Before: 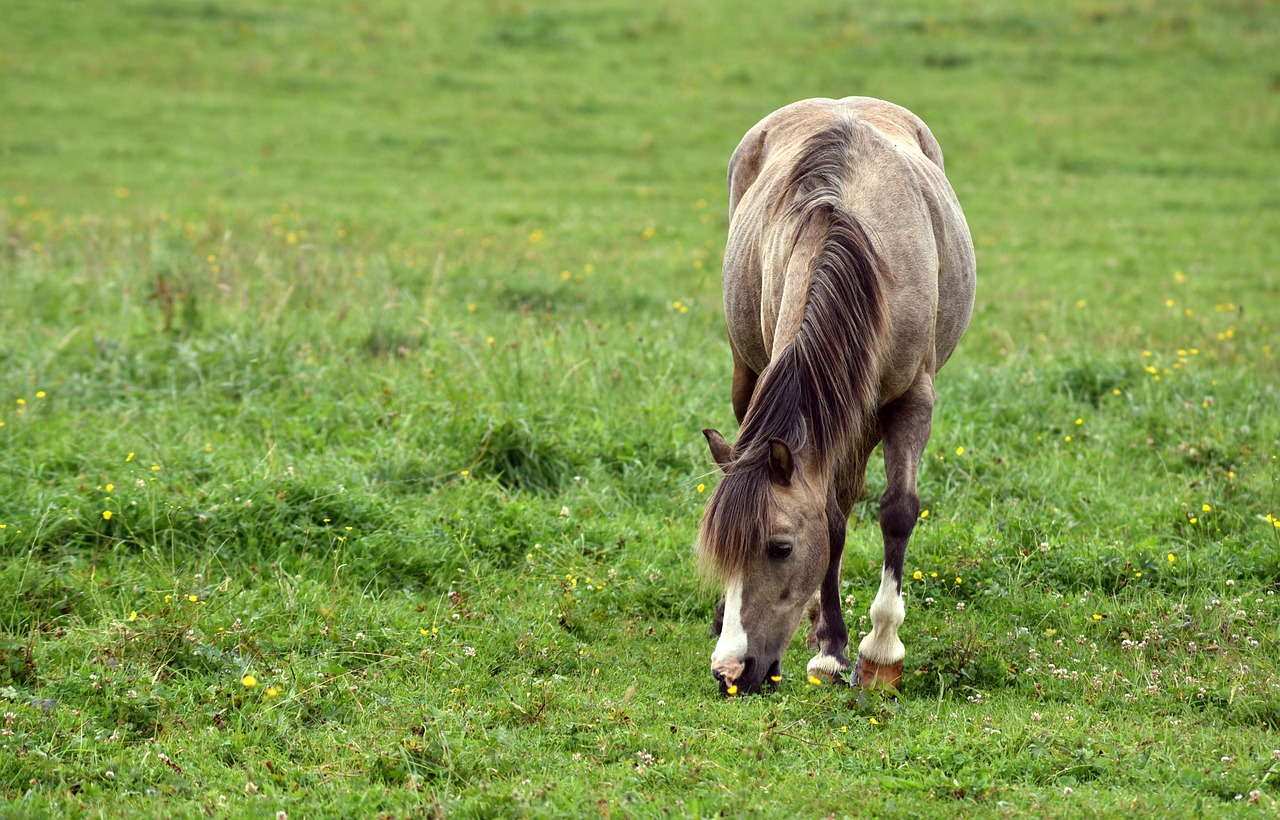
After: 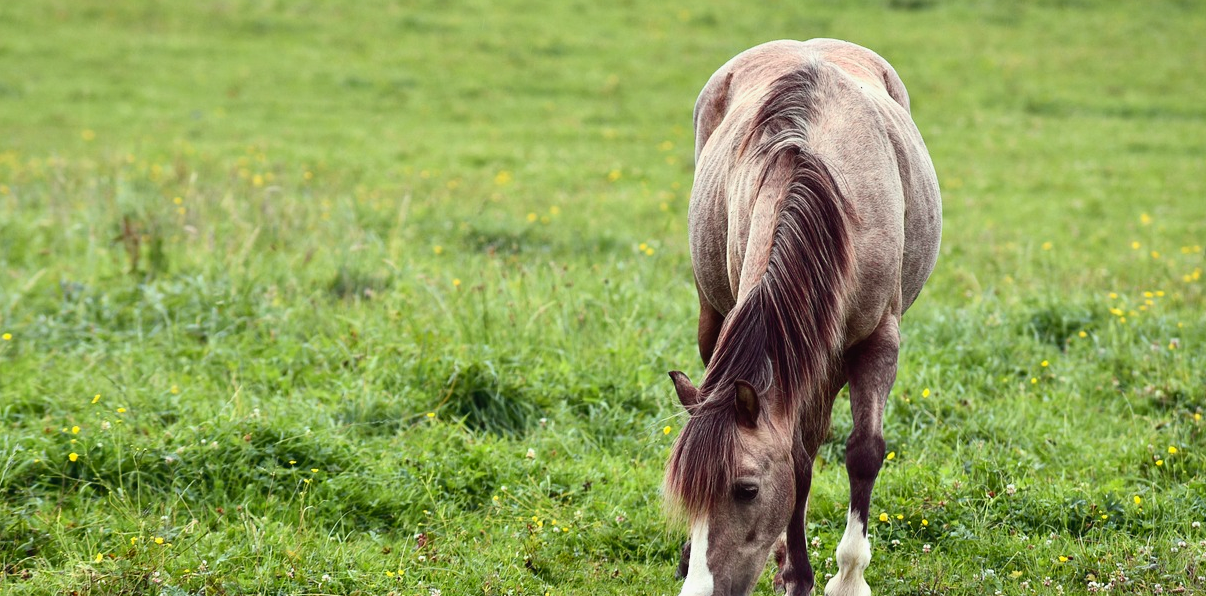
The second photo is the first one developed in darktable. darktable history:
crop: left 2.681%, top 7.093%, right 3.077%, bottom 20.139%
tone curve: curves: ch0 [(0, 0.023) (0.217, 0.19) (0.754, 0.801) (1, 0.977)]; ch1 [(0, 0) (0.392, 0.398) (0.5, 0.5) (0.521, 0.529) (0.56, 0.592) (1, 1)]; ch2 [(0, 0) (0.5, 0.5) (0.579, 0.561) (0.65, 0.657) (1, 1)], color space Lab, independent channels, preserve colors none
